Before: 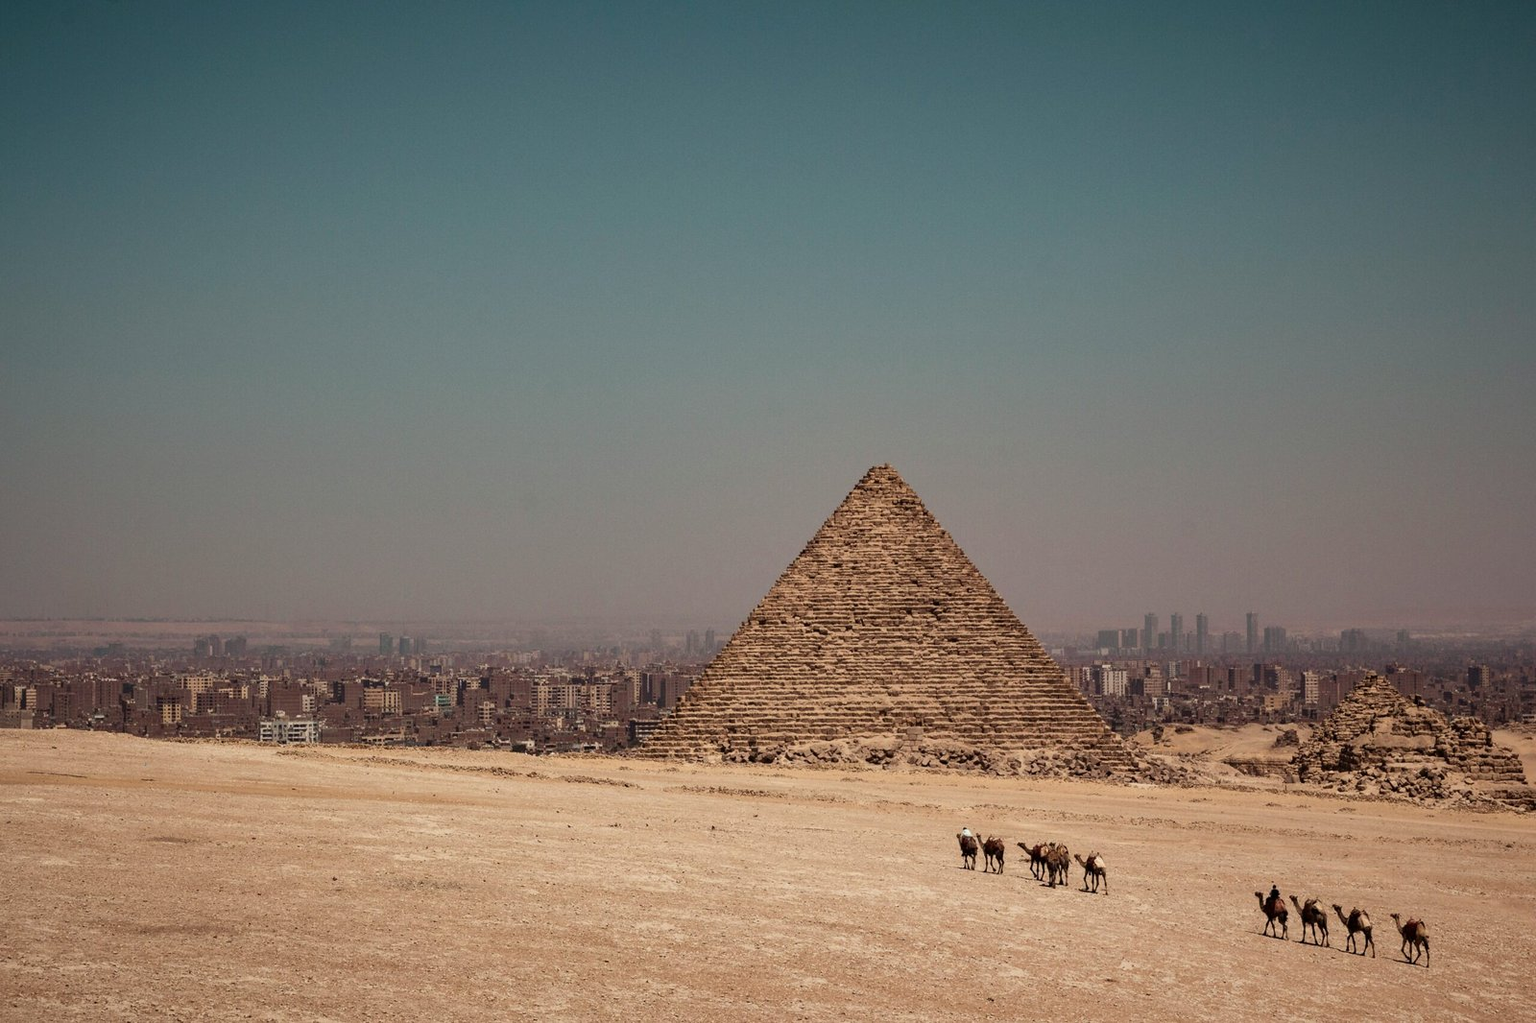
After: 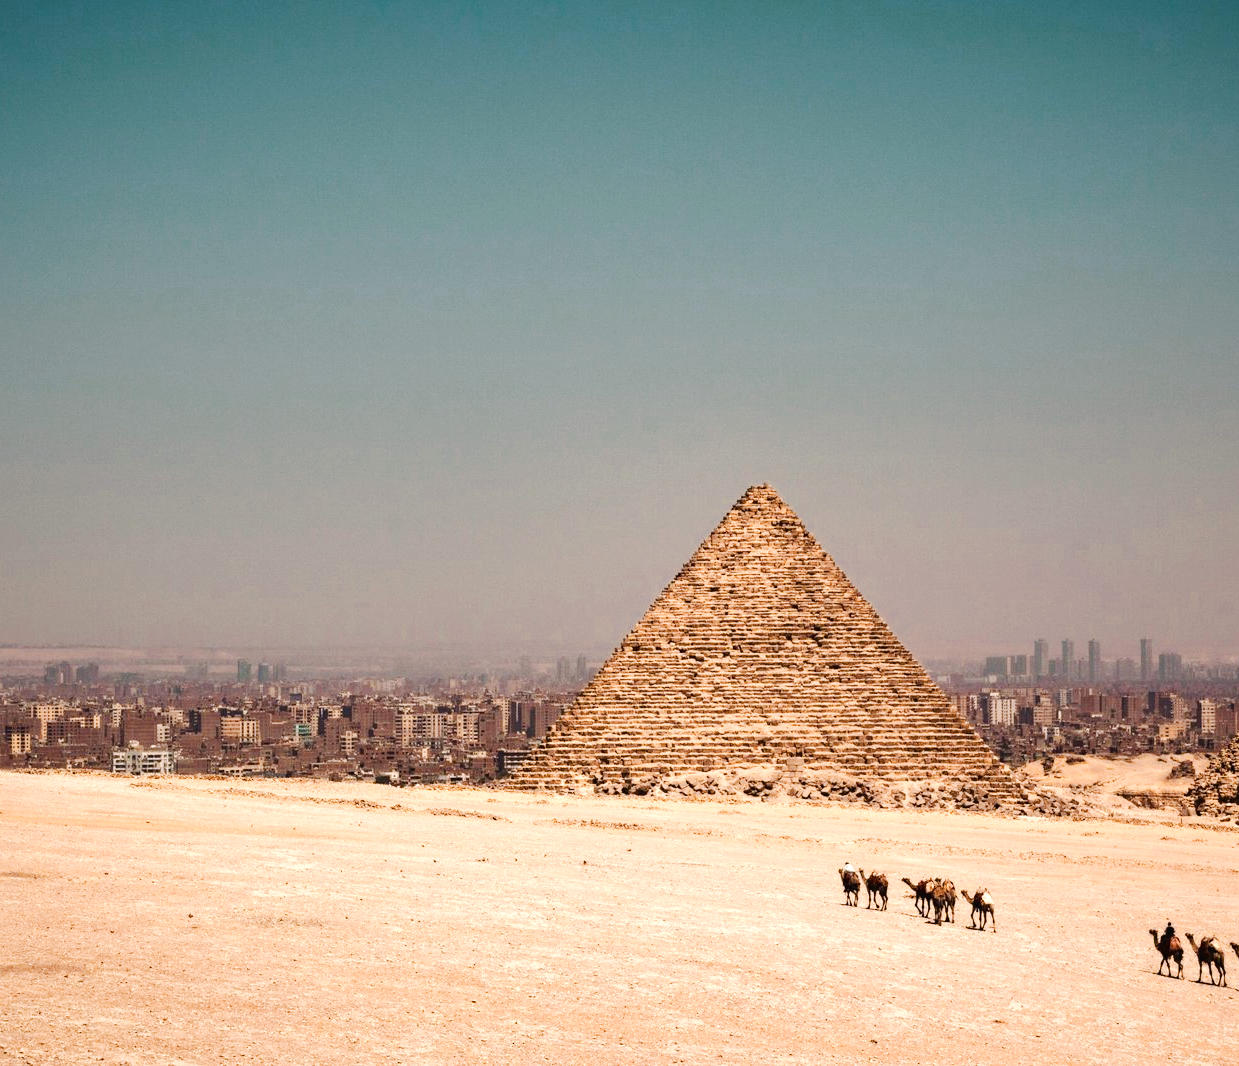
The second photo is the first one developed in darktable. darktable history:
color balance rgb: shadows lift › chroma 1%, shadows lift › hue 217.2°, power › hue 310.8°, highlights gain › chroma 2%, highlights gain › hue 44.4°, global offset › luminance 0.25%, global offset › hue 171.6°, perceptual saturation grading › global saturation 14.09%, perceptual saturation grading › highlights -30%, perceptual saturation grading › shadows 50.67%, global vibrance 25%, contrast 20%
crop: left 9.88%, right 12.664%
base curve: curves: ch0 [(0, 0) (0.158, 0.273) (0.879, 0.895) (1, 1)], preserve colors none
color zones: curves: ch0 [(0.018, 0.548) (0.224, 0.64) (0.425, 0.447) (0.675, 0.575) (0.732, 0.579)]; ch1 [(0.066, 0.487) (0.25, 0.5) (0.404, 0.43) (0.75, 0.421) (0.956, 0.421)]; ch2 [(0.044, 0.561) (0.215, 0.465) (0.399, 0.544) (0.465, 0.548) (0.614, 0.447) (0.724, 0.43) (0.882, 0.623) (0.956, 0.632)]
